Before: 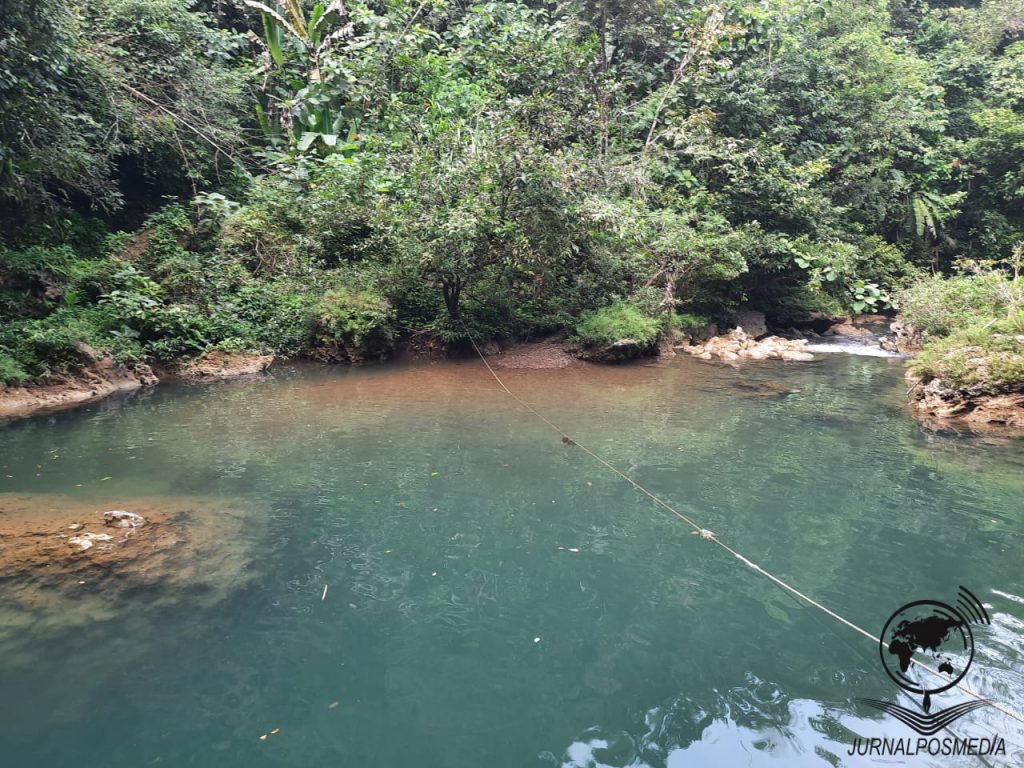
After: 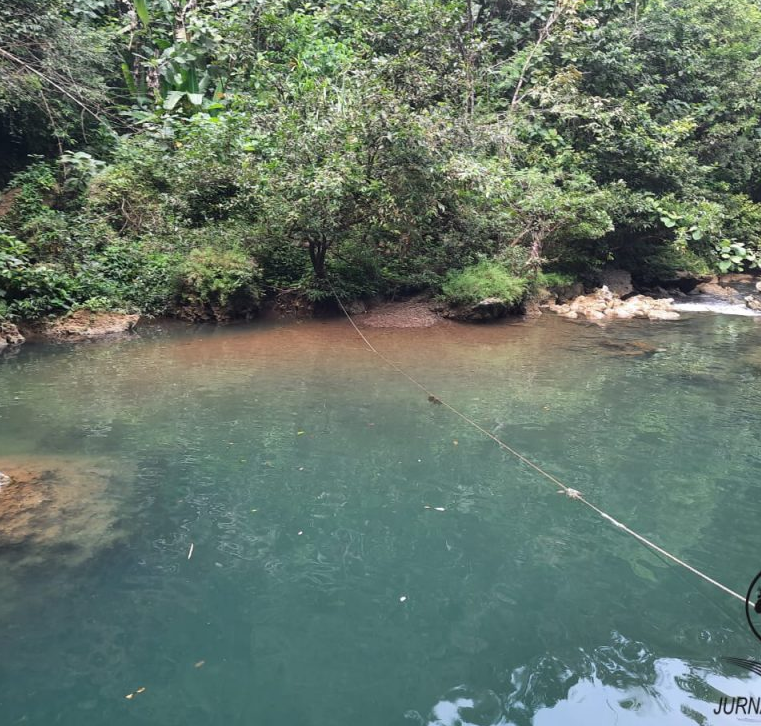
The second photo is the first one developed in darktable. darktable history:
crop and rotate: left 13.102%, top 5.364%, right 12.57%
